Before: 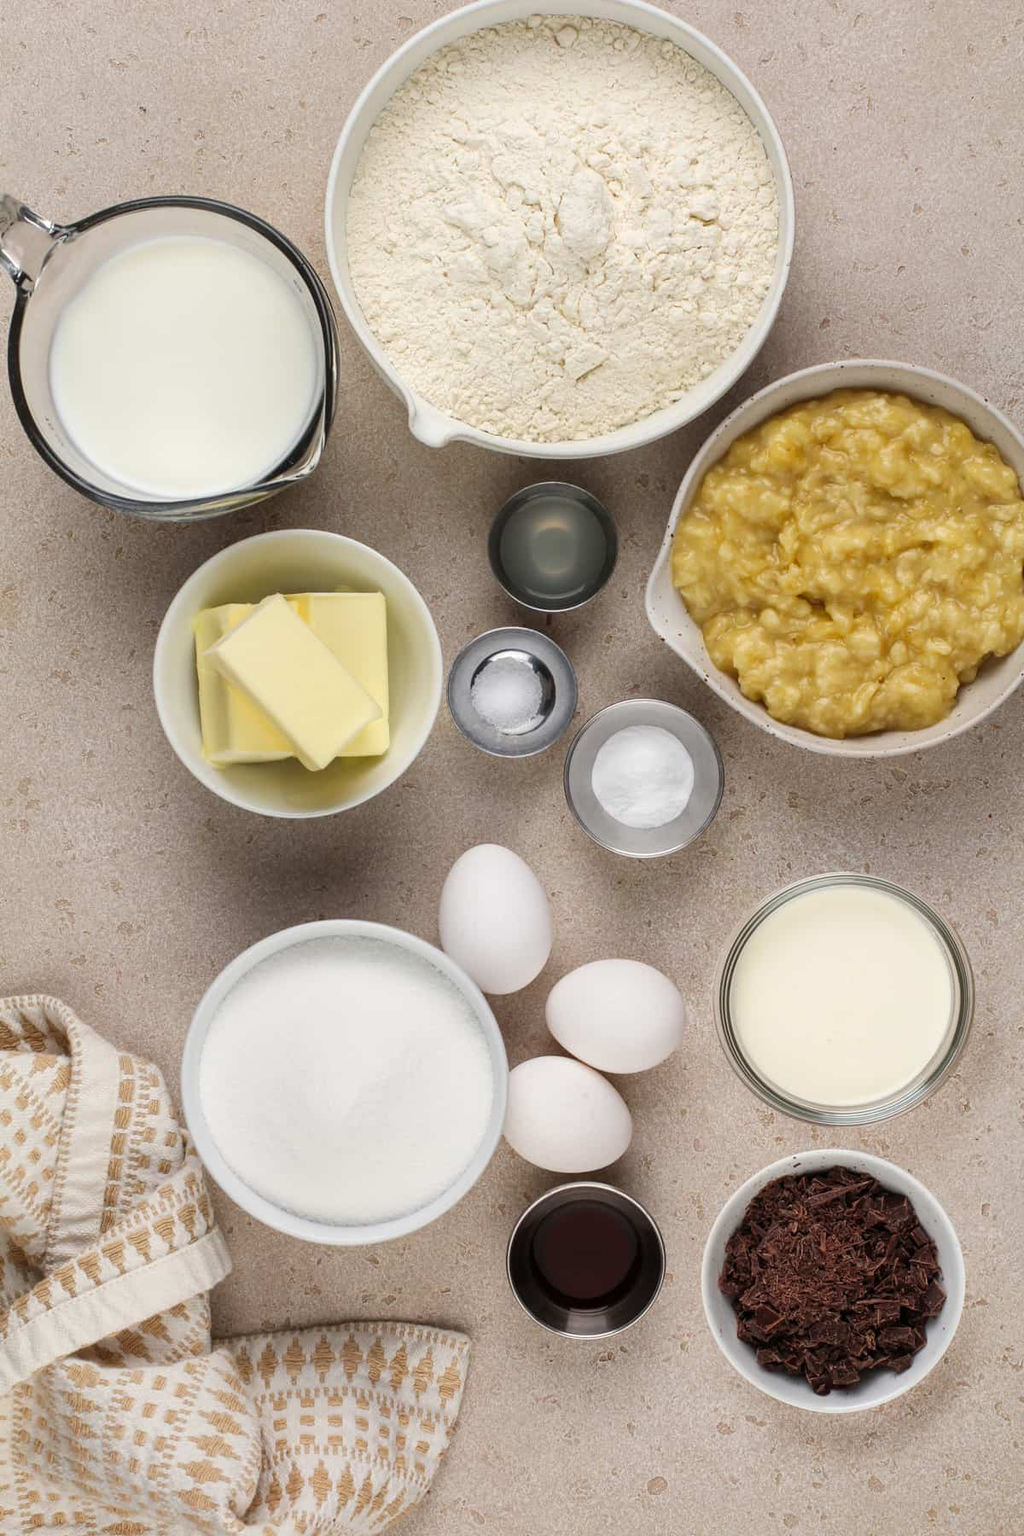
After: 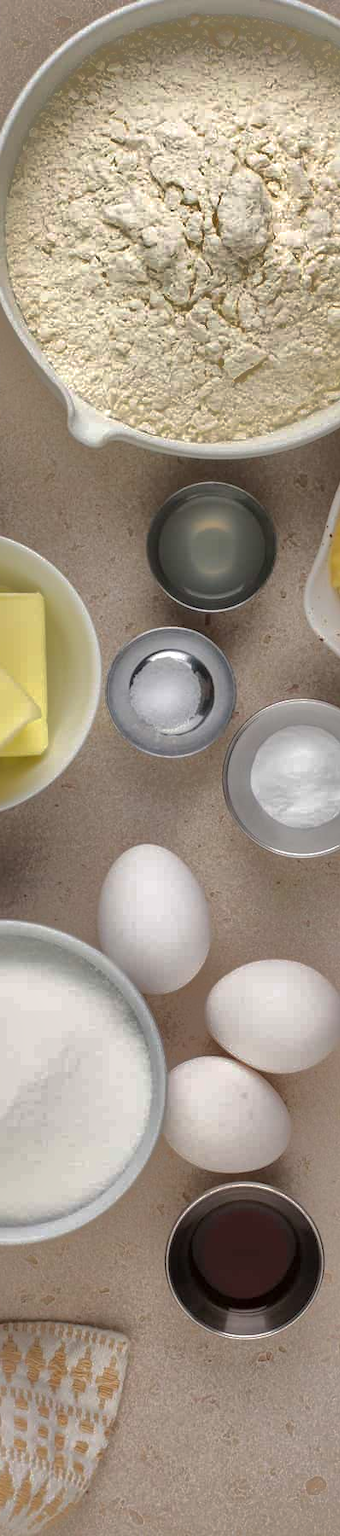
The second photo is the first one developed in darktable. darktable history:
shadows and highlights: shadows 38.43, highlights -74.54
crop: left 33.36%, right 33.36%
exposure: exposure 0.161 EV, compensate highlight preservation false
rotate and perspective: automatic cropping off
